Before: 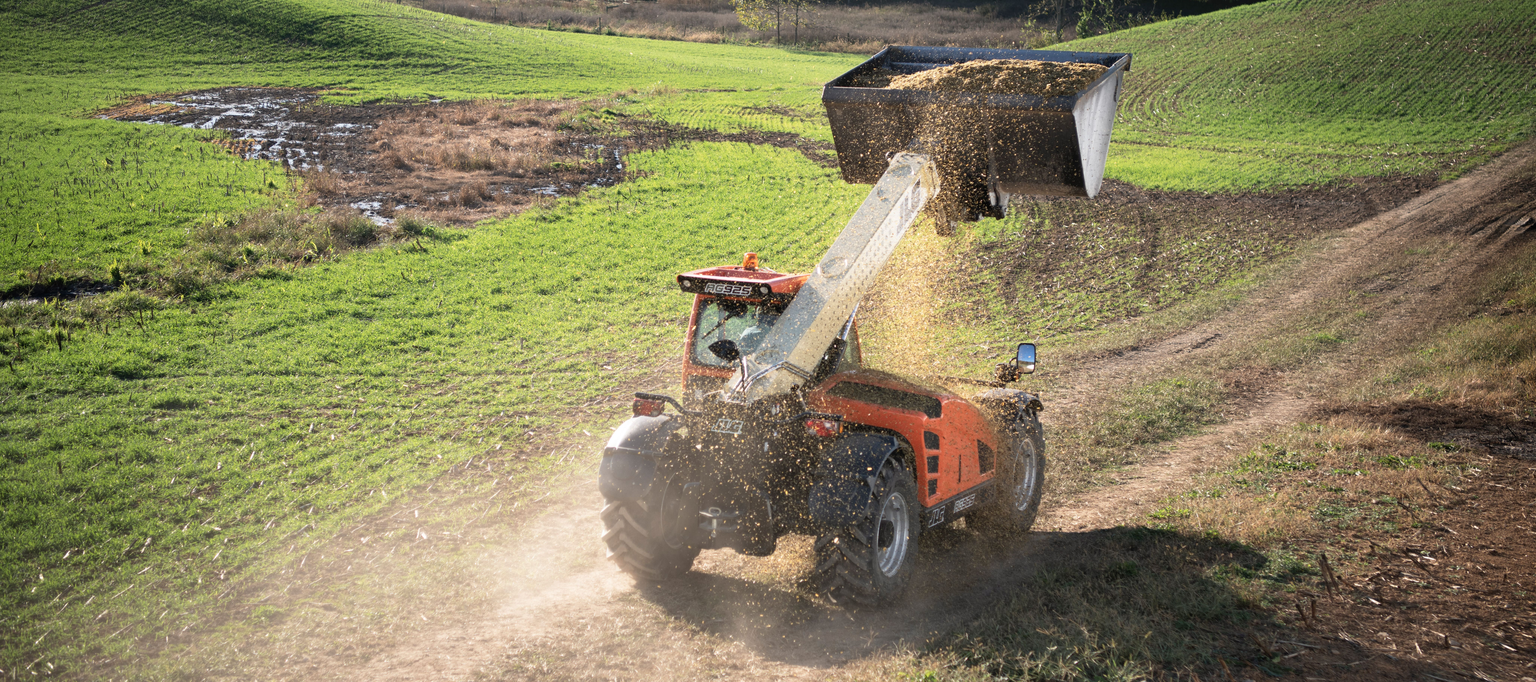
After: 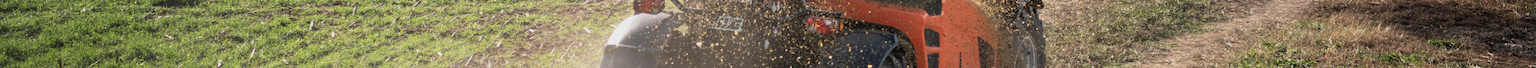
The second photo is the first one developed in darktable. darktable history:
graduated density: rotation 5.63°, offset 76.9
crop and rotate: top 59.084%, bottom 30.916%
